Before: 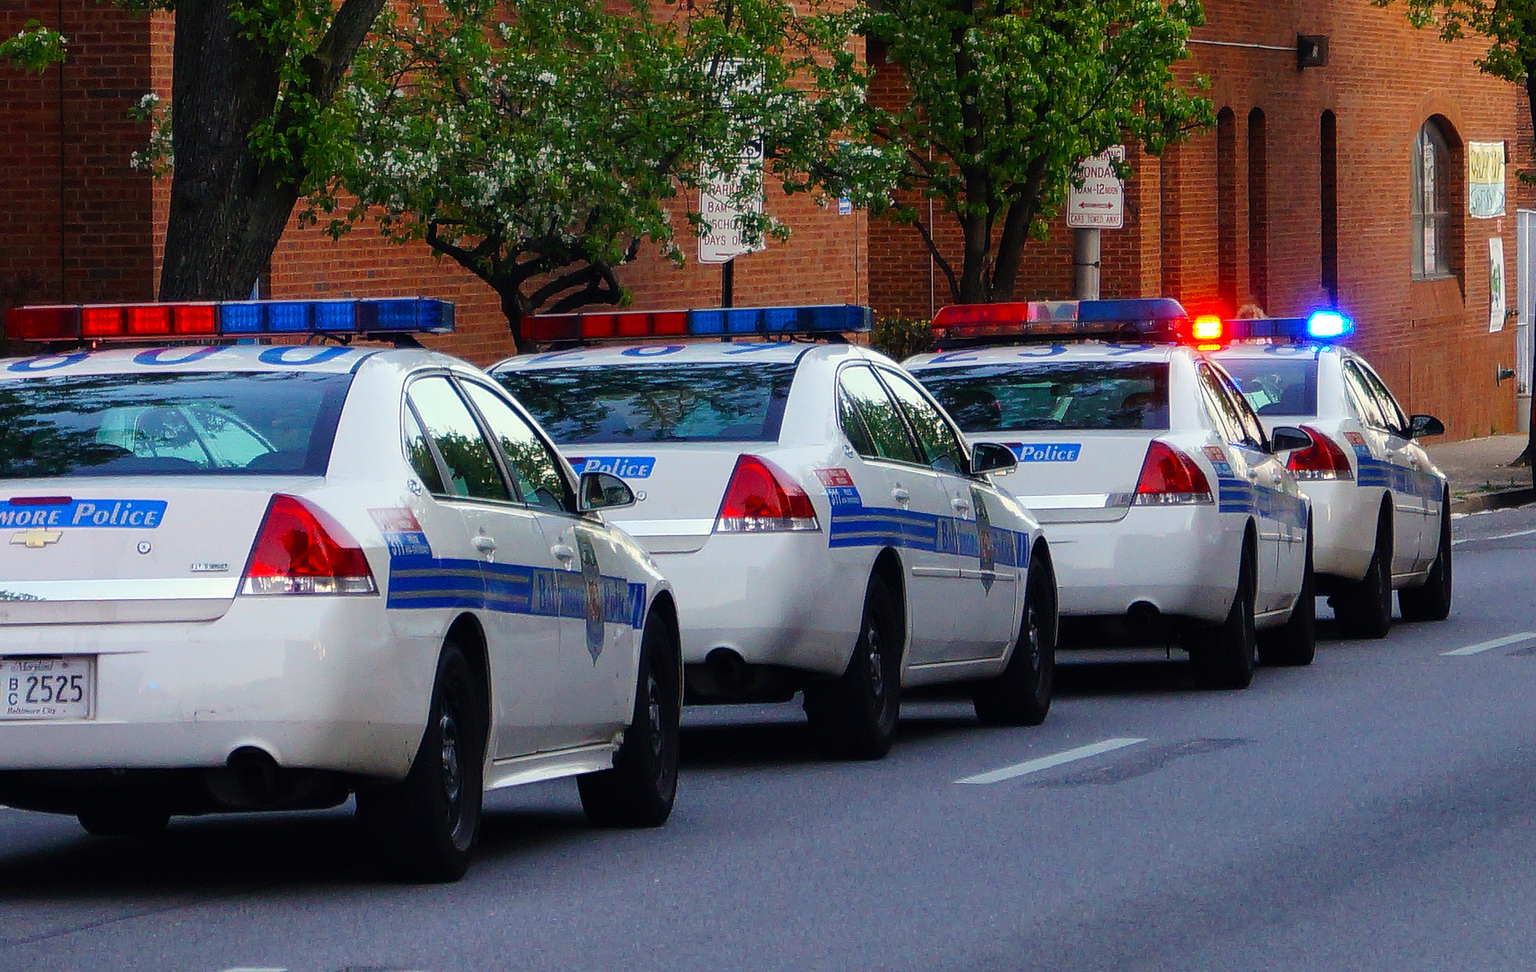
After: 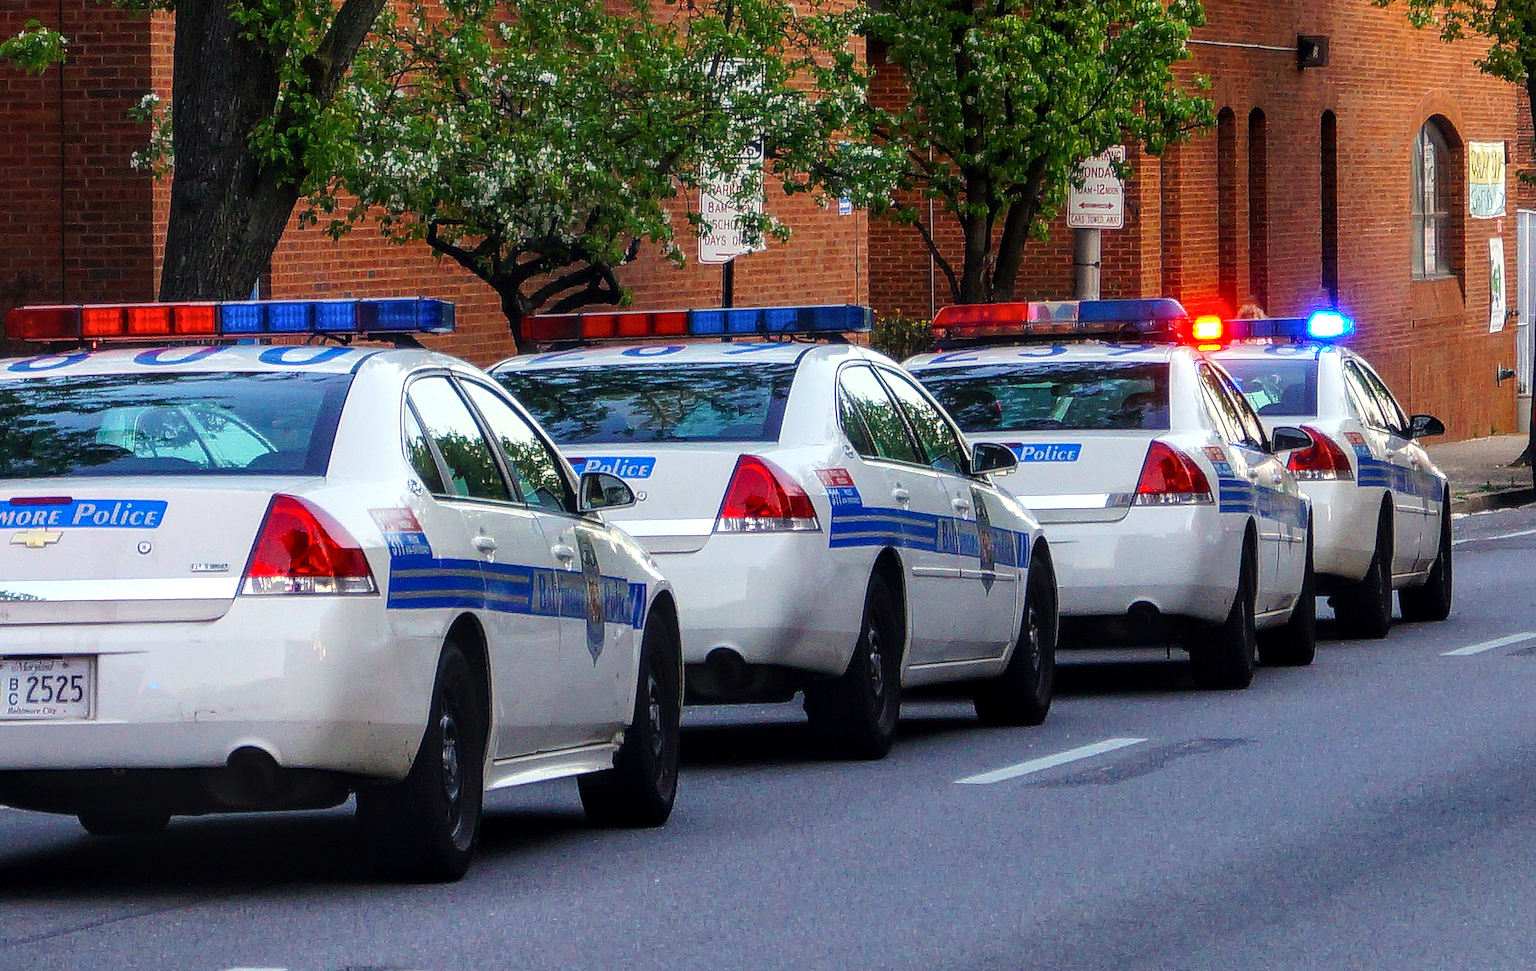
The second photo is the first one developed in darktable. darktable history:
exposure: black level correction 0, exposure 0.3 EV, compensate highlight preservation false
local contrast: on, module defaults
